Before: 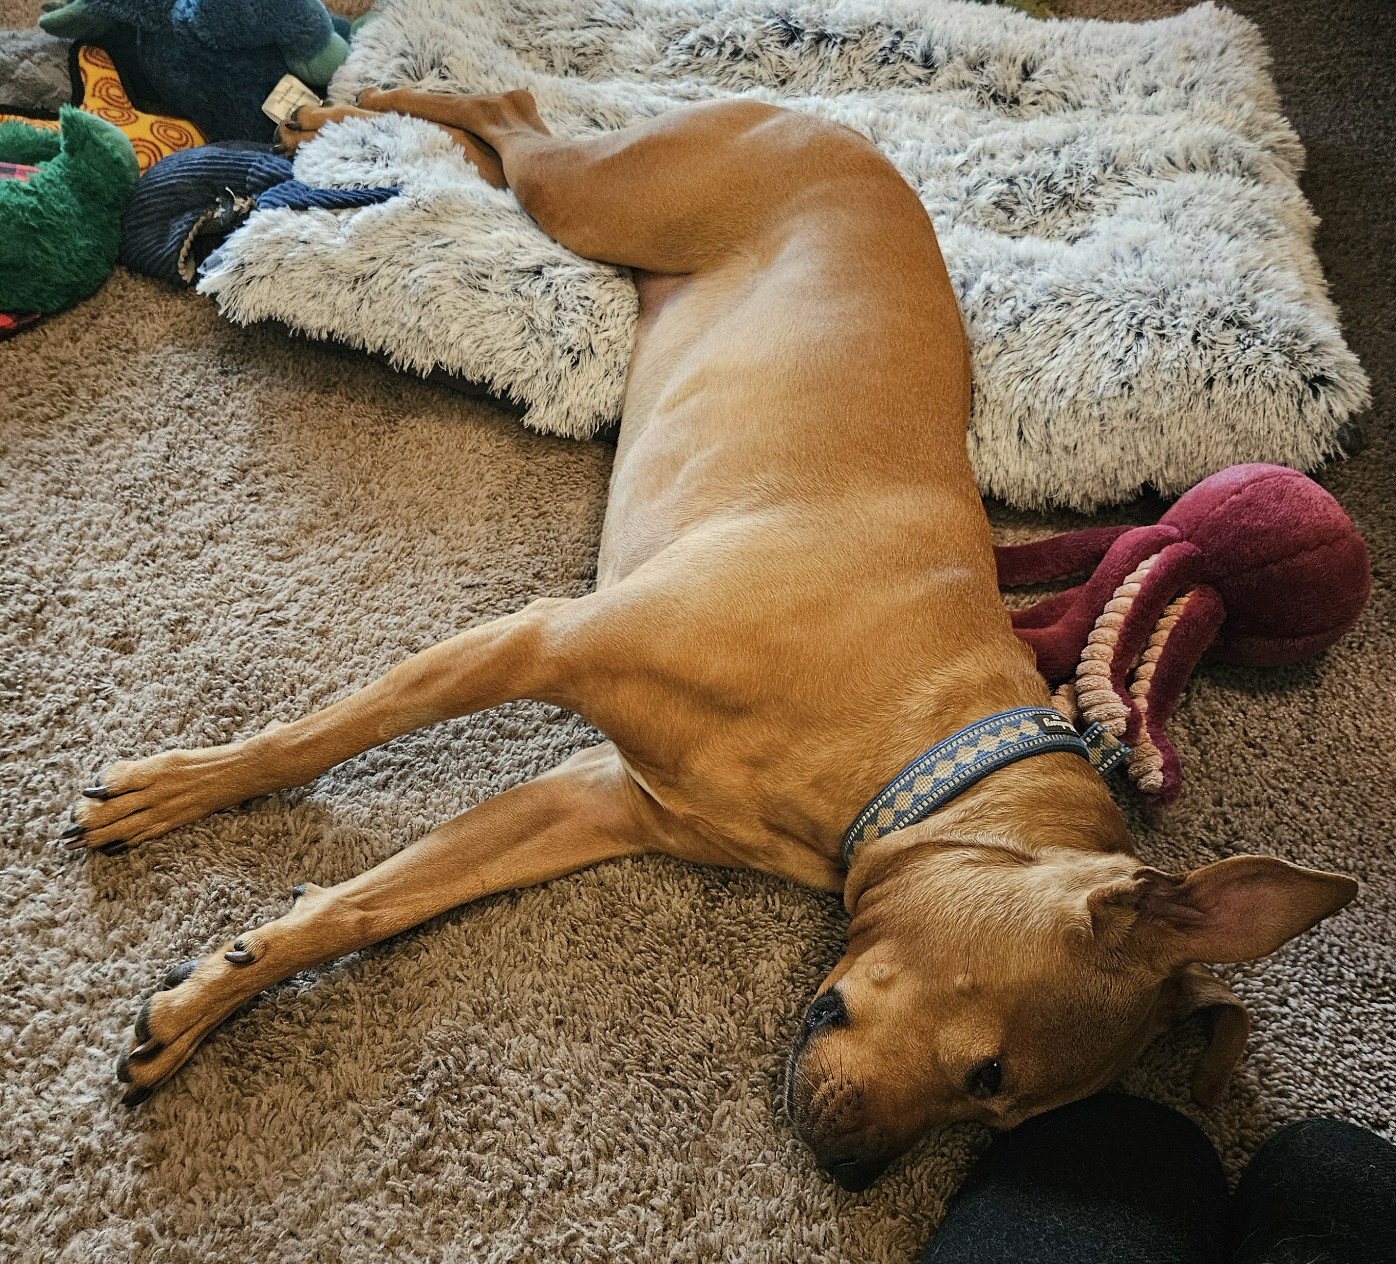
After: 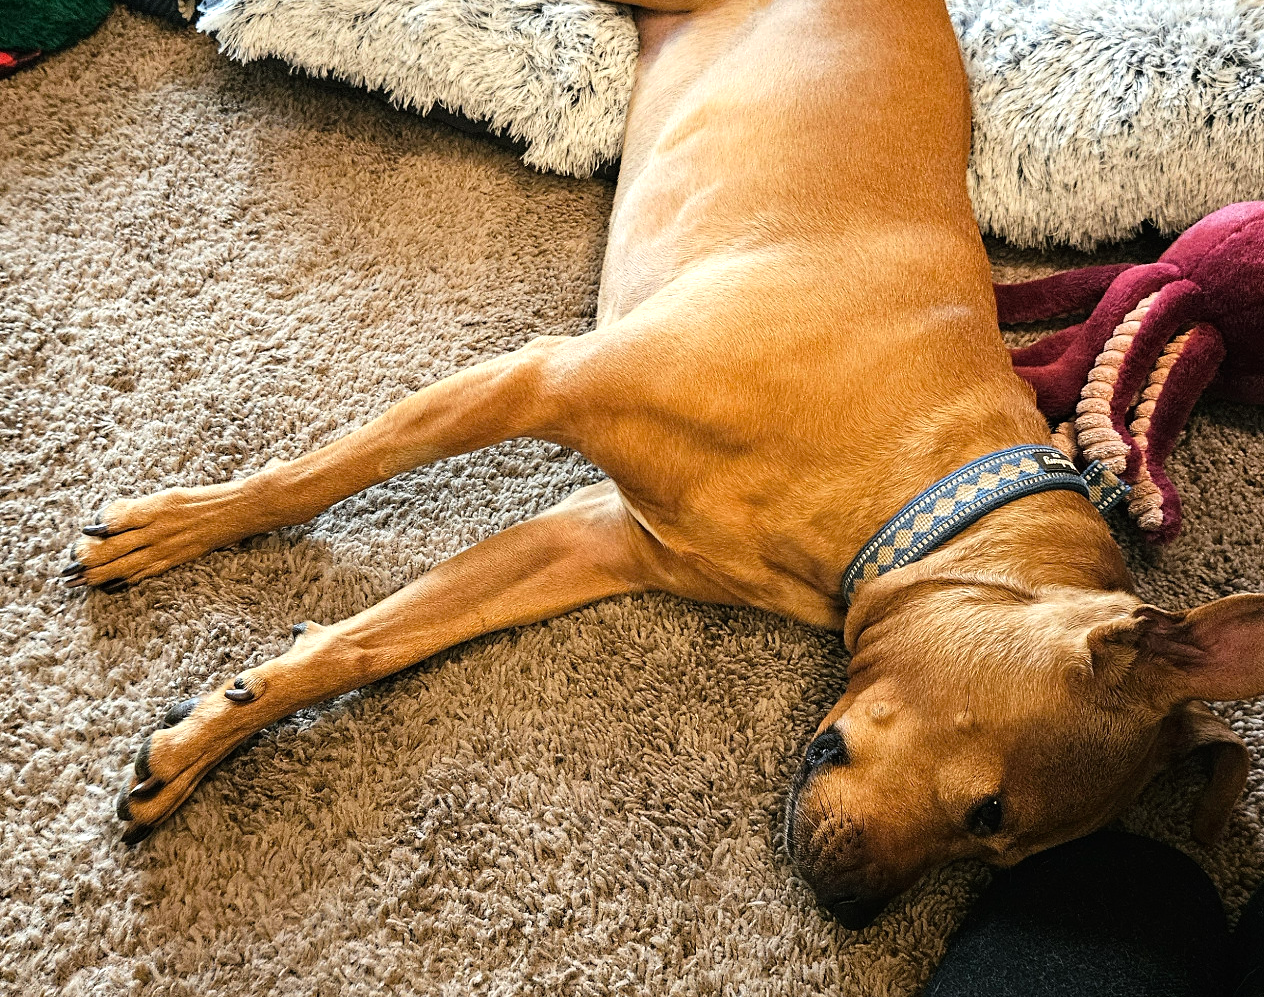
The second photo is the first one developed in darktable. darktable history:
tone equalizer: -8 EV -0.748 EV, -7 EV -0.673 EV, -6 EV -0.622 EV, -5 EV -0.394 EV, -3 EV 0.401 EV, -2 EV 0.6 EV, -1 EV 0.682 EV, +0 EV 0.768 EV
crop: top 20.786%, right 9.41%, bottom 0.297%
